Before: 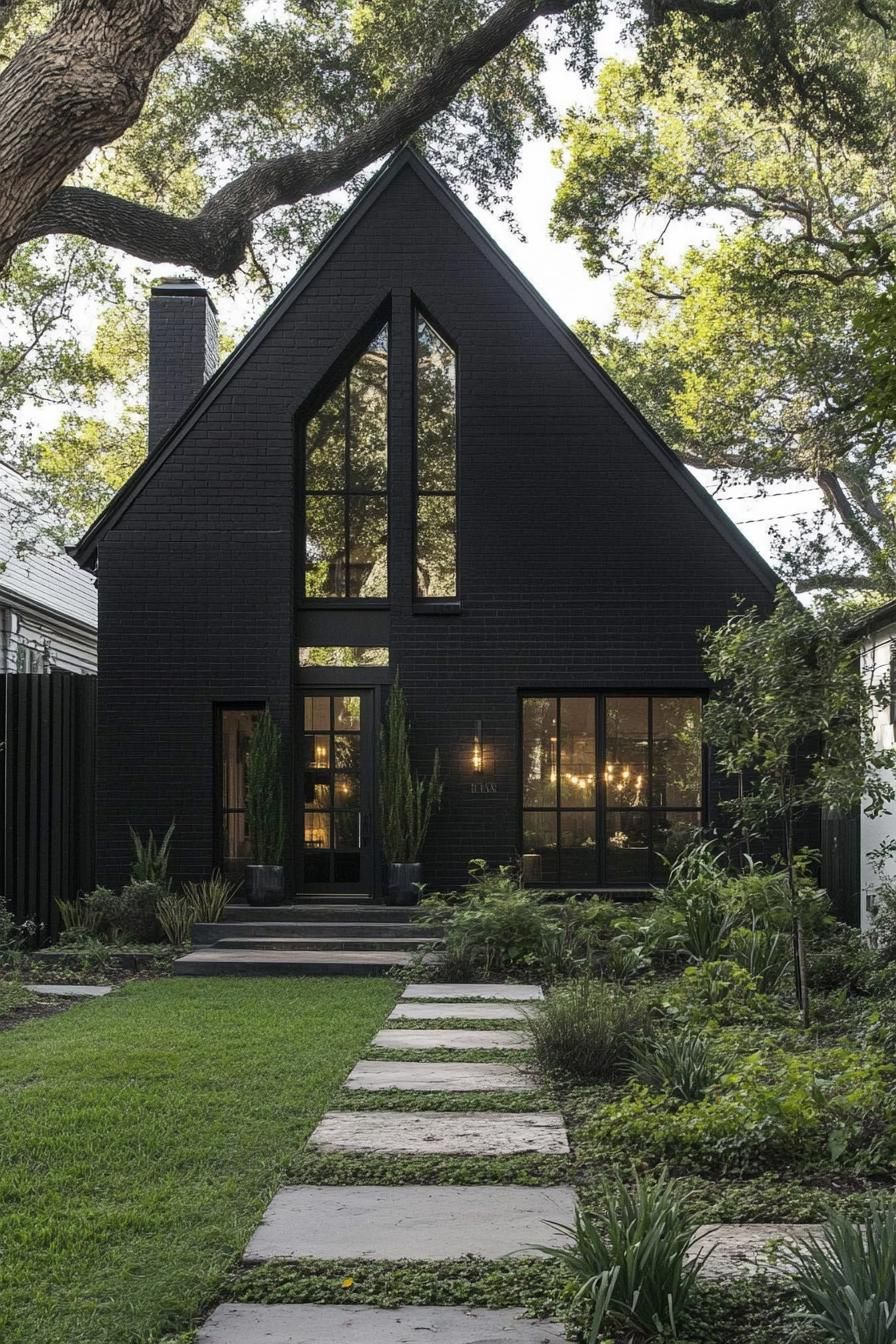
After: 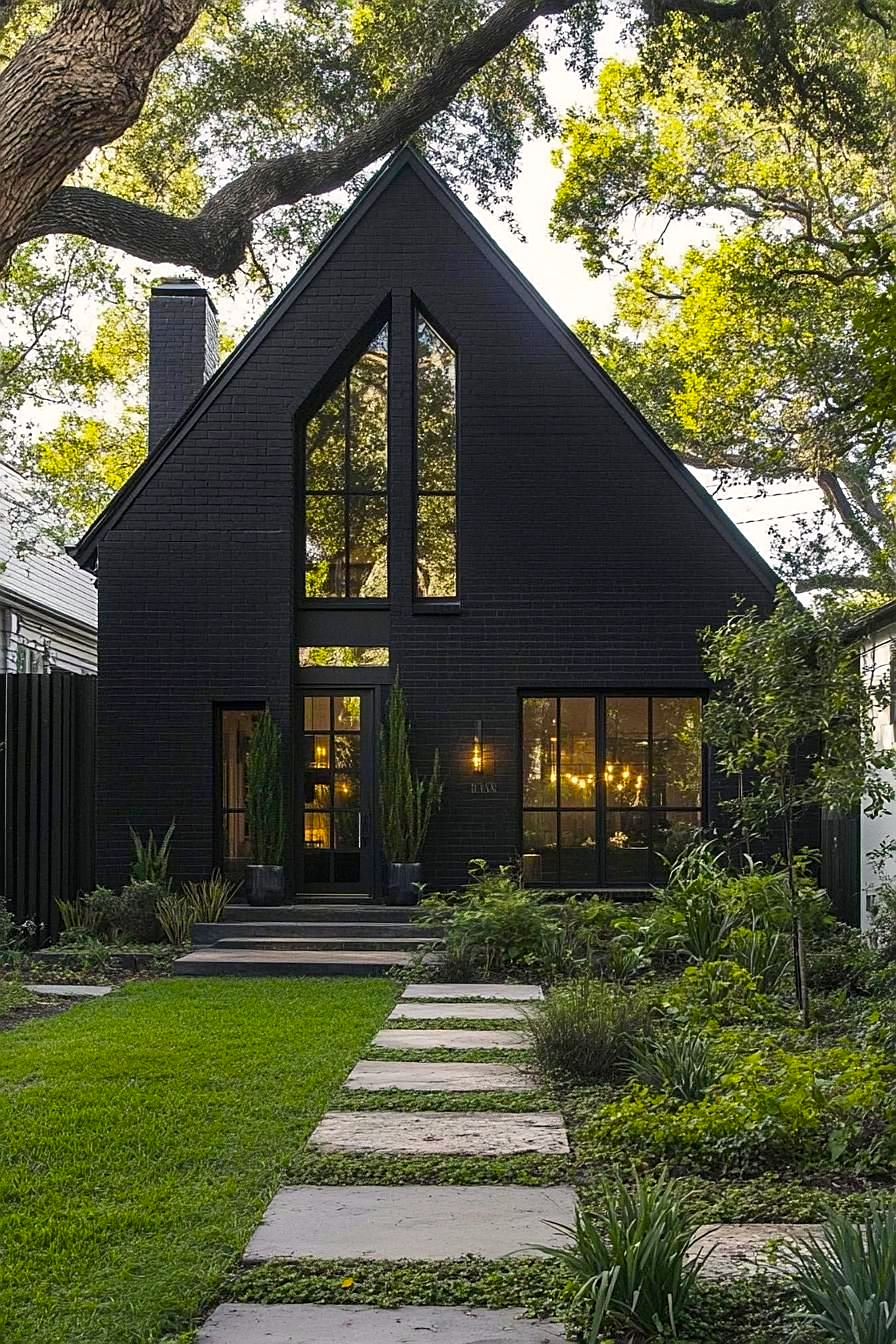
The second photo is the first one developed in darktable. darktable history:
color balance rgb: highlights gain › chroma 1.004%, highlights gain › hue 68.04°, linear chroma grading › global chroma 33.115%, perceptual saturation grading › global saturation 19.608%
sharpen: on, module defaults
